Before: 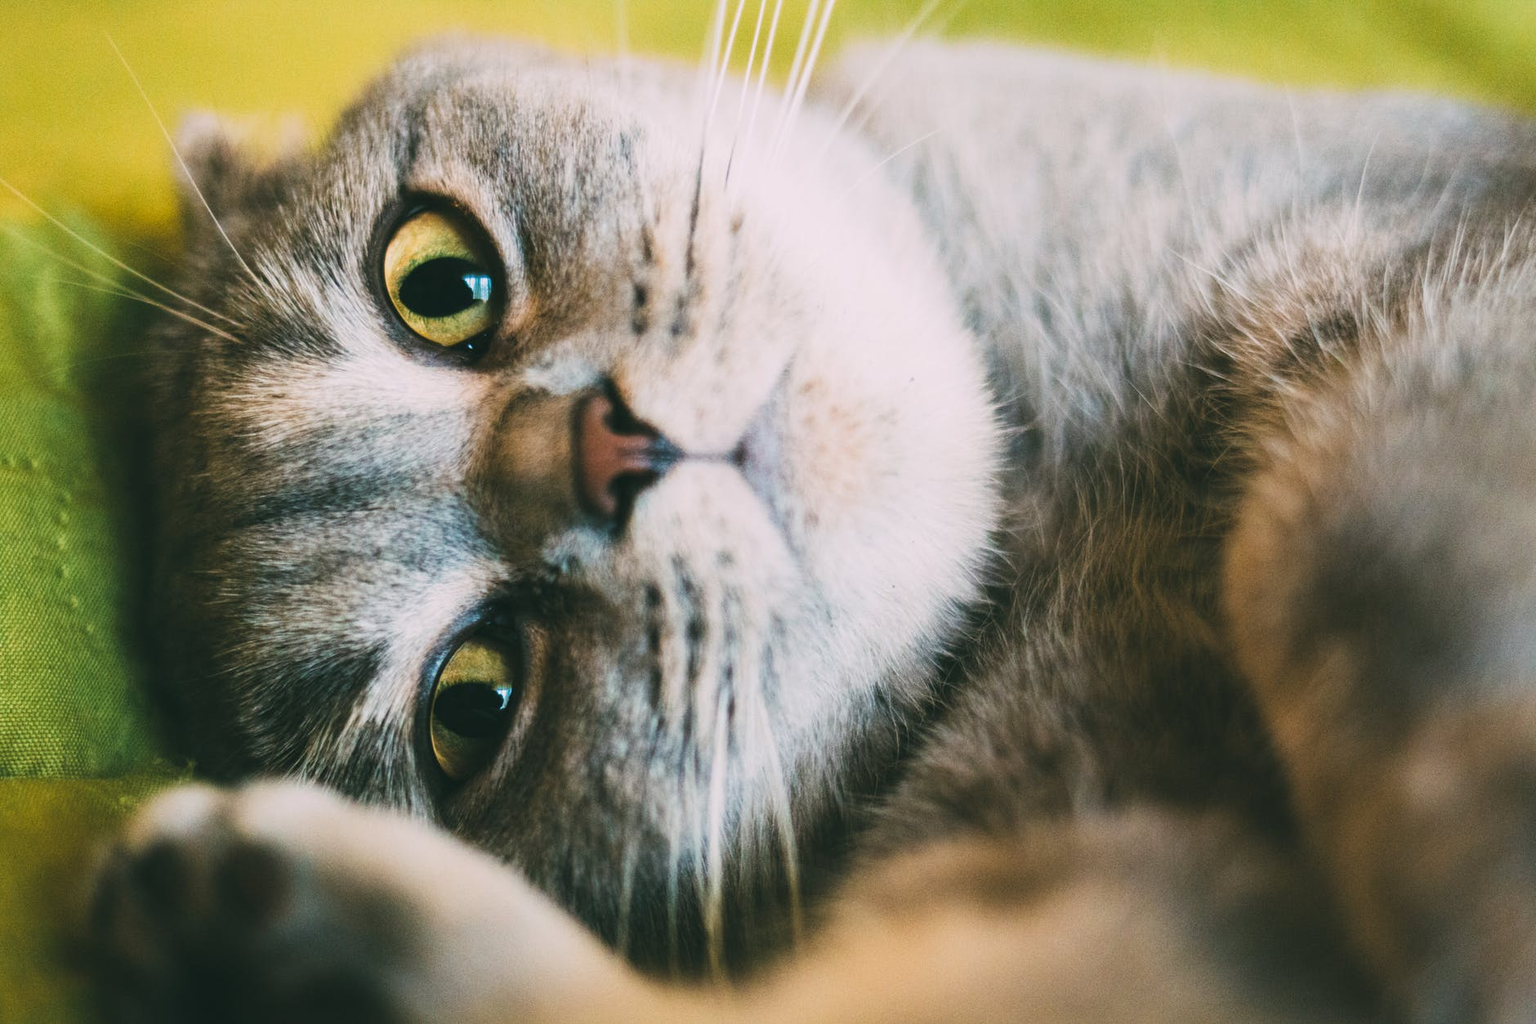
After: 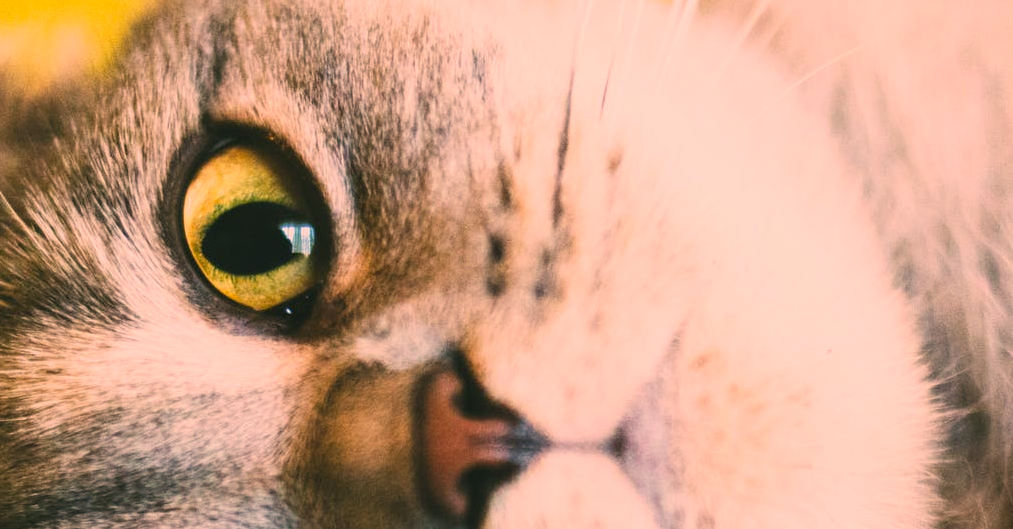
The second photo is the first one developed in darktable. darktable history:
crop: left 15.306%, top 9.065%, right 30.789%, bottom 48.638%
color correction: highlights a* 21.88, highlights b* 22.25
contrast brightness saturation: contrast 0.1, brightness 0.03, saturation 0.09
